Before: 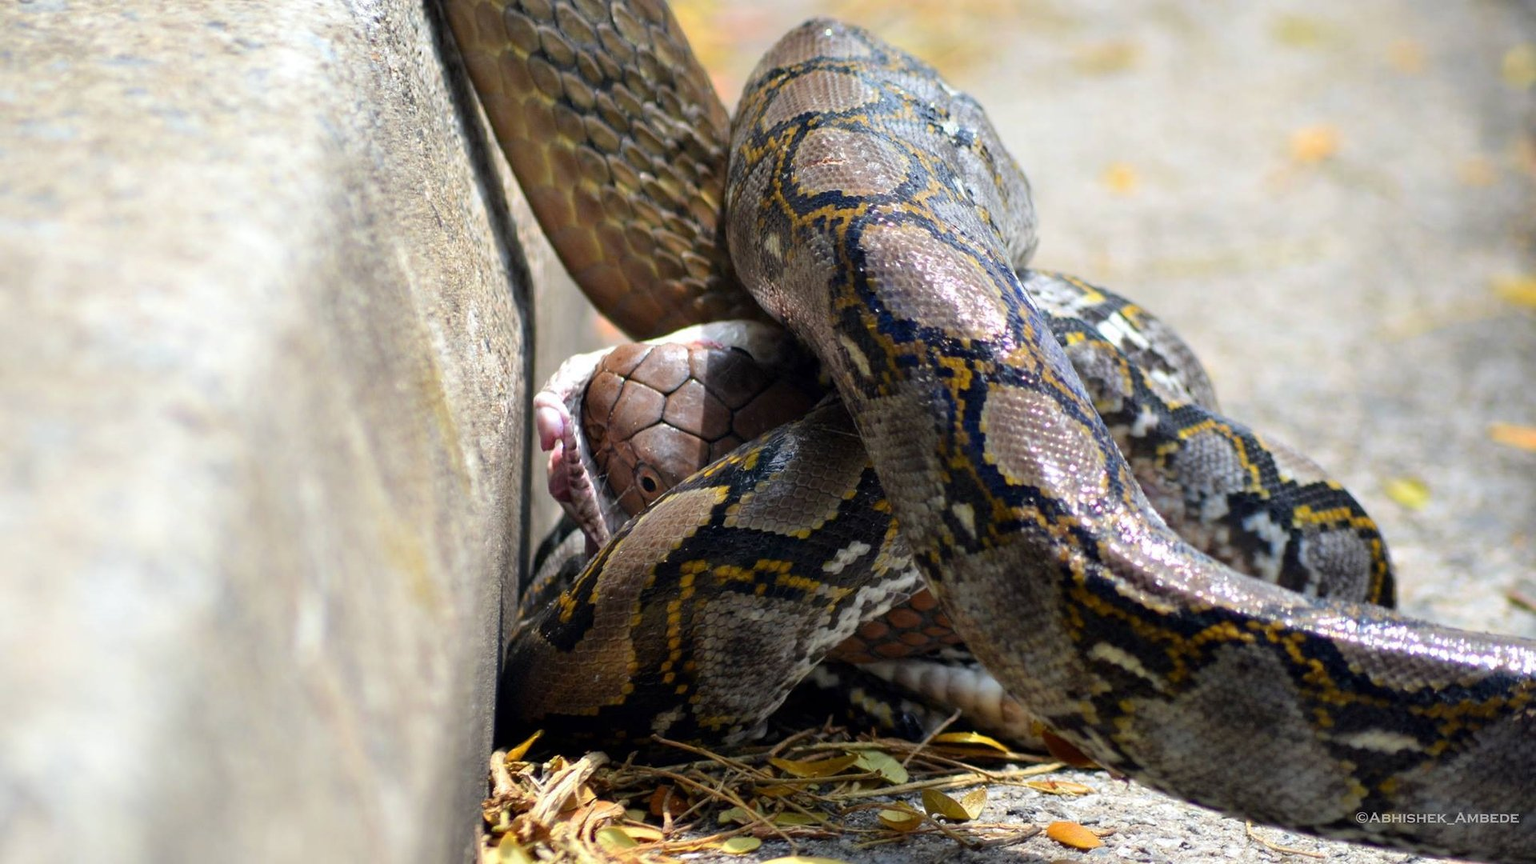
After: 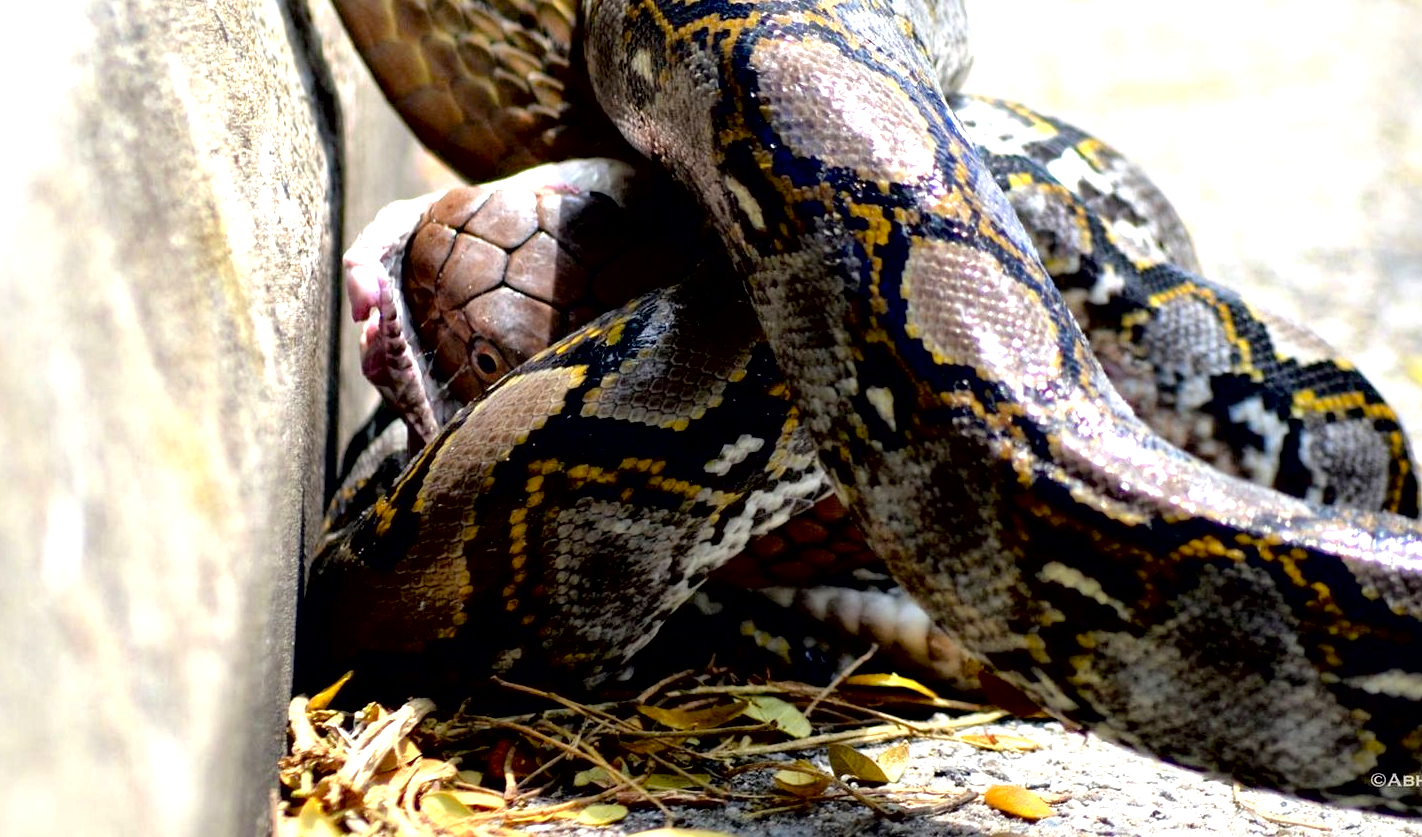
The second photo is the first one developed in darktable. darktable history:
tone equalizer: -8 EV -0.726 EV, -7 EV -0.694 EV, -6 EV -0.623 EV, -5 EV -0.382 EV, -3 EV 0.366 EV, -2 EV 0.6 EV, -1 EV 0.678 EV, +0 EV 0.733 EV
exposure: black level correction 0.017, exposure -0.007 EV, compensate exposure bias true, compensate highlight preservation false
local contrast: mode bilateral grid, contrast 20, coarseness 50, detail 161%, midtone range 0.2
crop: left 16.883%, top 22.477%, right 9.049%
